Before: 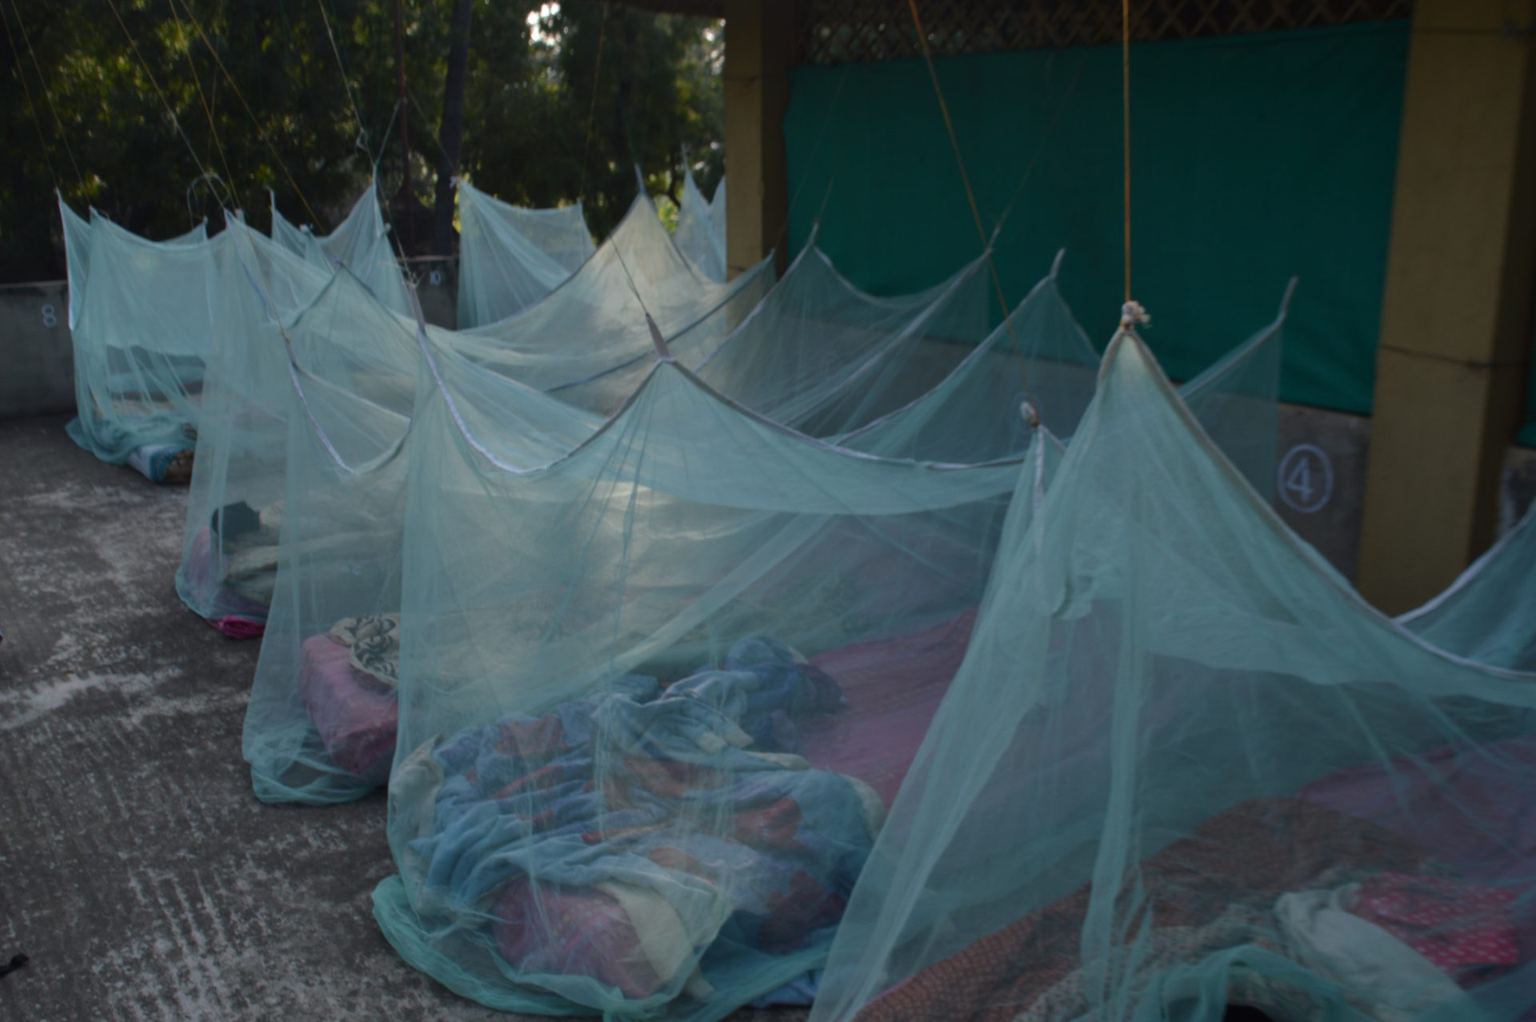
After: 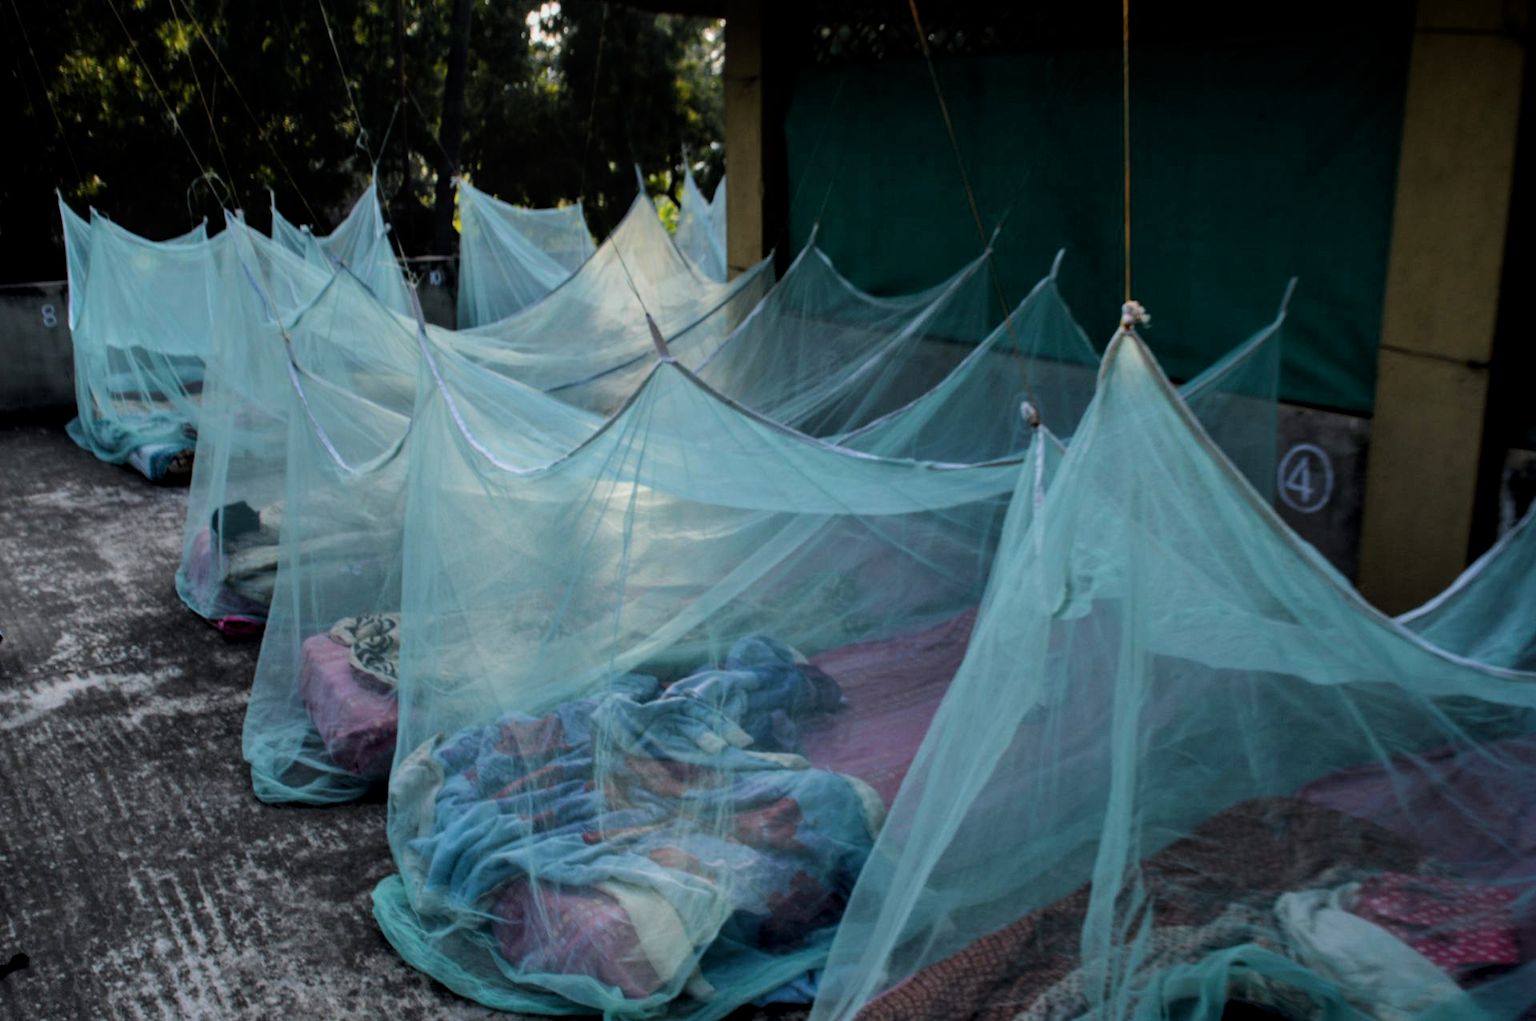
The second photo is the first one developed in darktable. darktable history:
local contrast: on, module defaults
color balance rgb: perceptual saturation grading › global saturation 25%, global vibrance 10%
exposure: black level correction 0, exposure 0.6 EV, compensate highlight preservation false
filmic rgb: black relative exposure -5 EV, hardness 2.88, contrast 1.3, highlights saturation mix -30%
